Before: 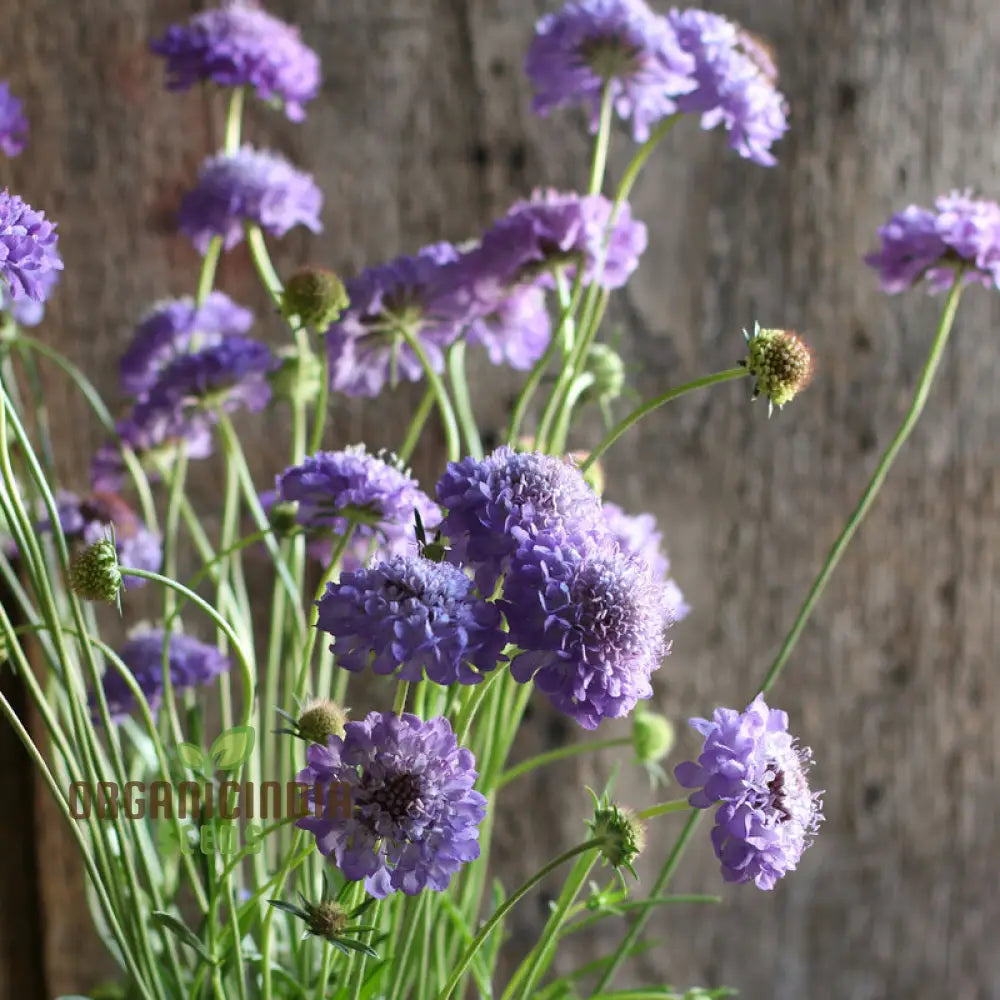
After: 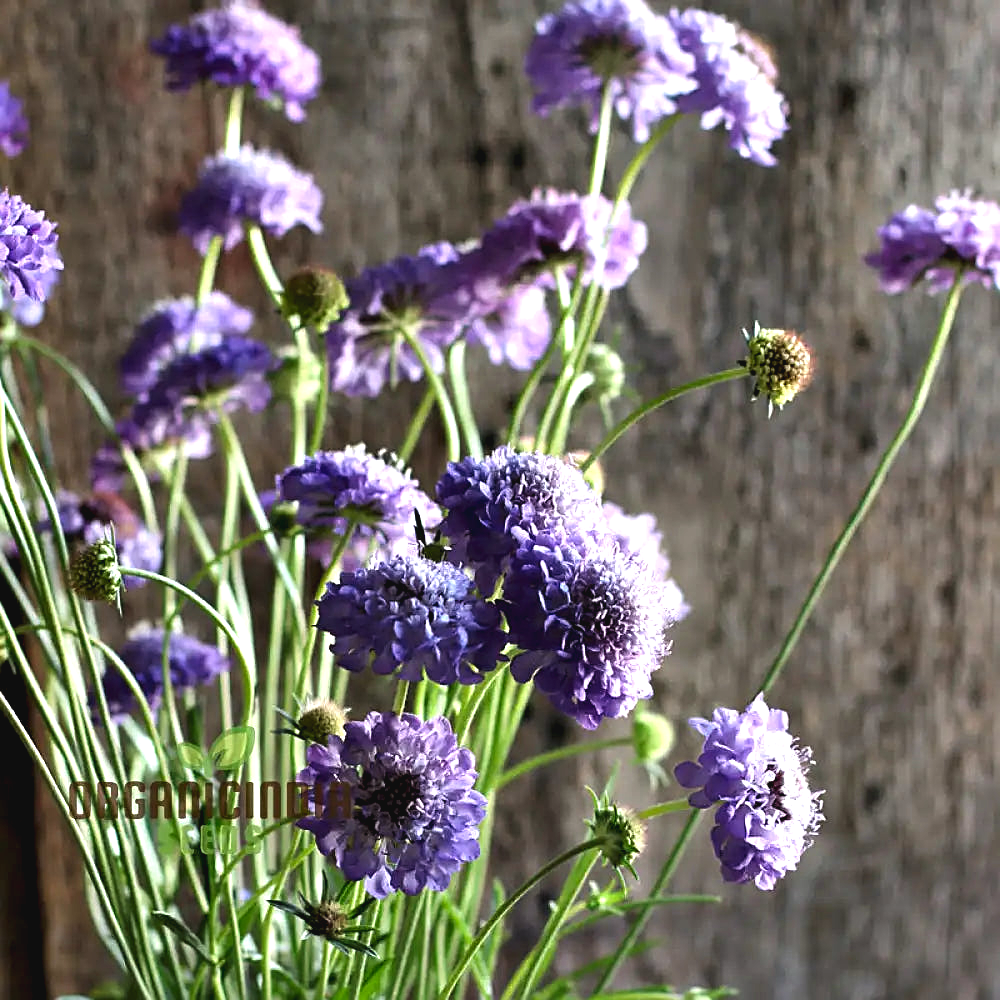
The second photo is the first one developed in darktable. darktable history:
color balance rgb: power › hue 330°, global offset › luminance 0.467%, perceptual saturation grading › global saturation 0.562%
contrast equalizer: octaves 7, y [[0.6 ×6], [0.55 ×6], [0 ×6], [0 ×6], [0 ×6]]
sharpen: on, module defaults
